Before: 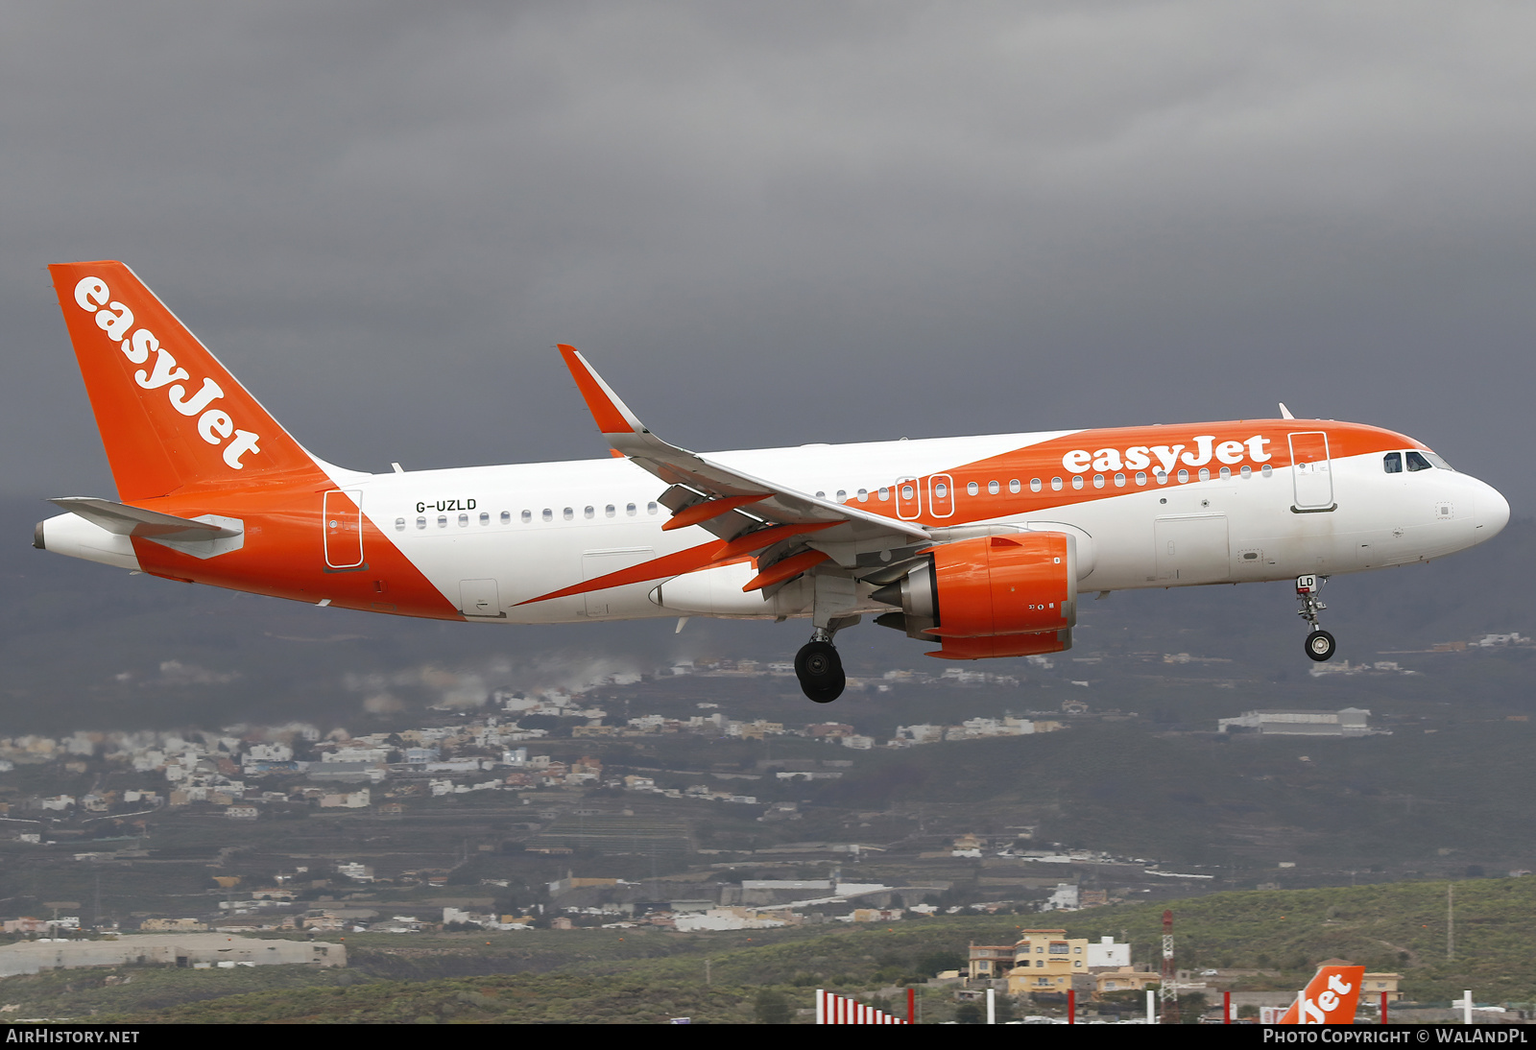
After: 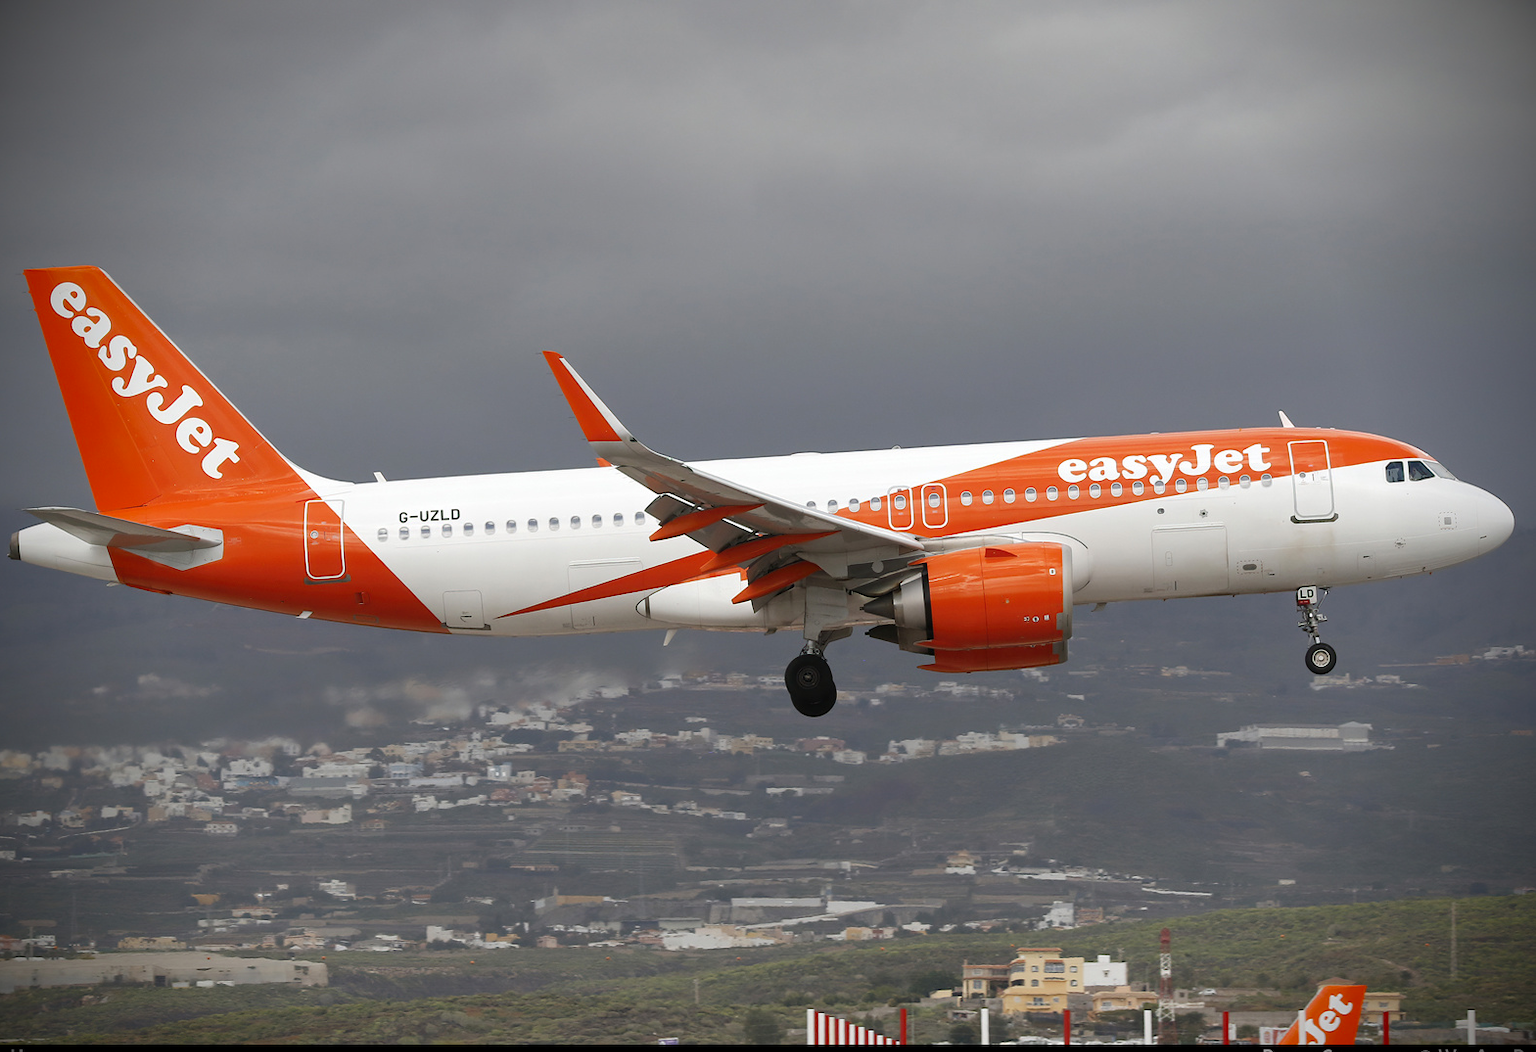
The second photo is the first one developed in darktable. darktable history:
crop: left 1.63%, right 0.286%, bottom 1.711%
vignetting: brightness -0.985, saturation 0.489
